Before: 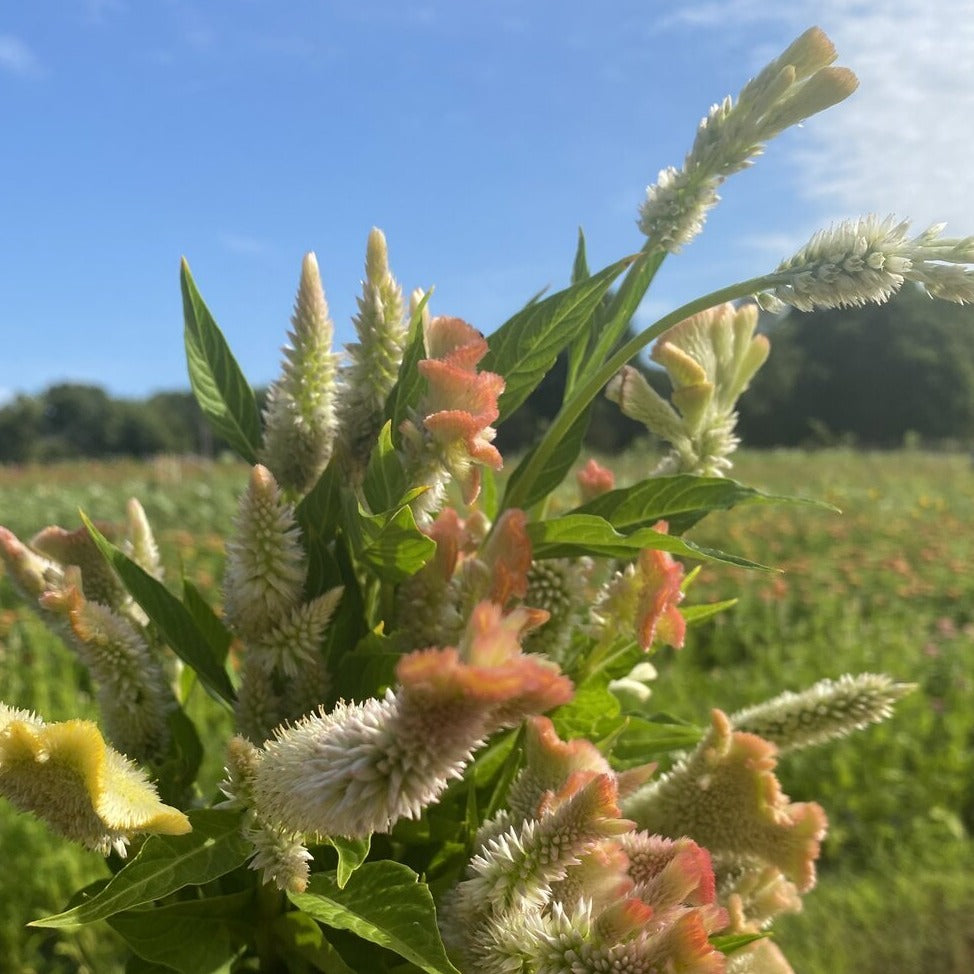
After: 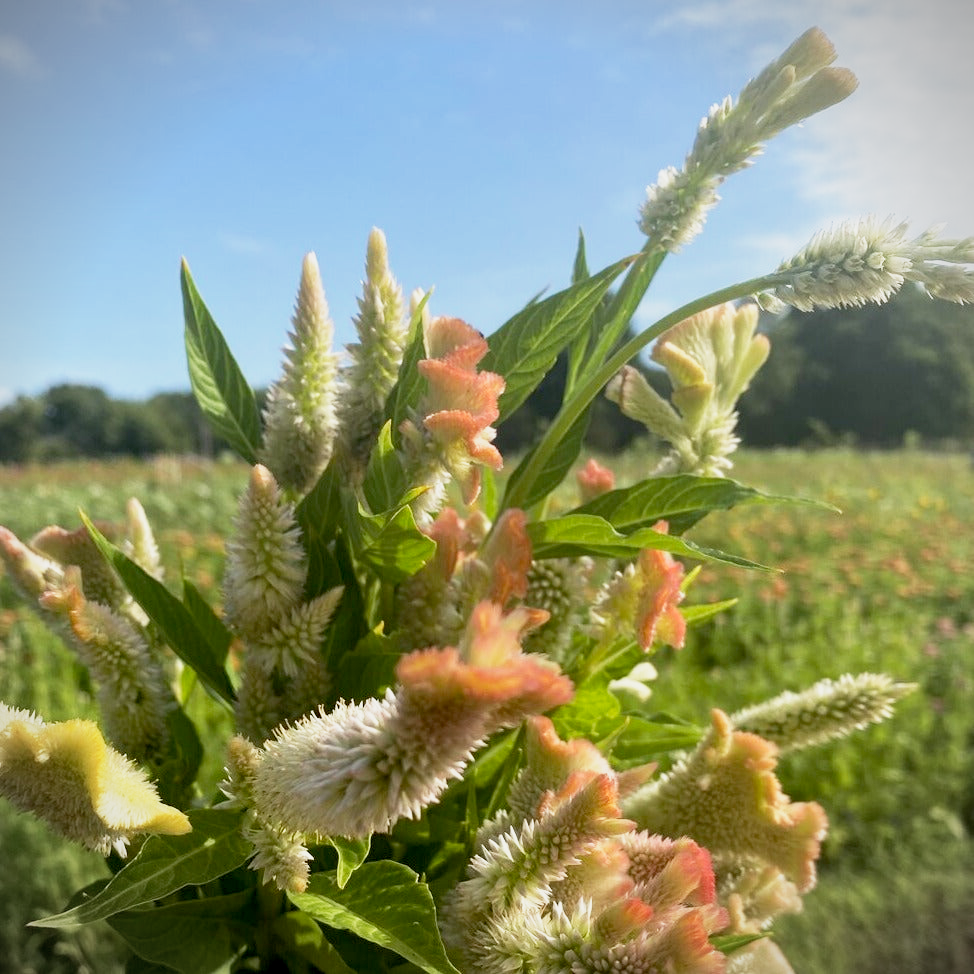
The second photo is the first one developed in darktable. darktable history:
exposure: black level correction 0.009, compensate highlight preservation false
base curve: curves: ch0 [(0, 0) (0.088, 0.125) (0.176, 0.251) (0.354, 0.501) (0.613, 0.749) (1, 0.877)], preserve colors none
vignetting: fall-off start 91.19%
tone equalizer: on, module defaults
